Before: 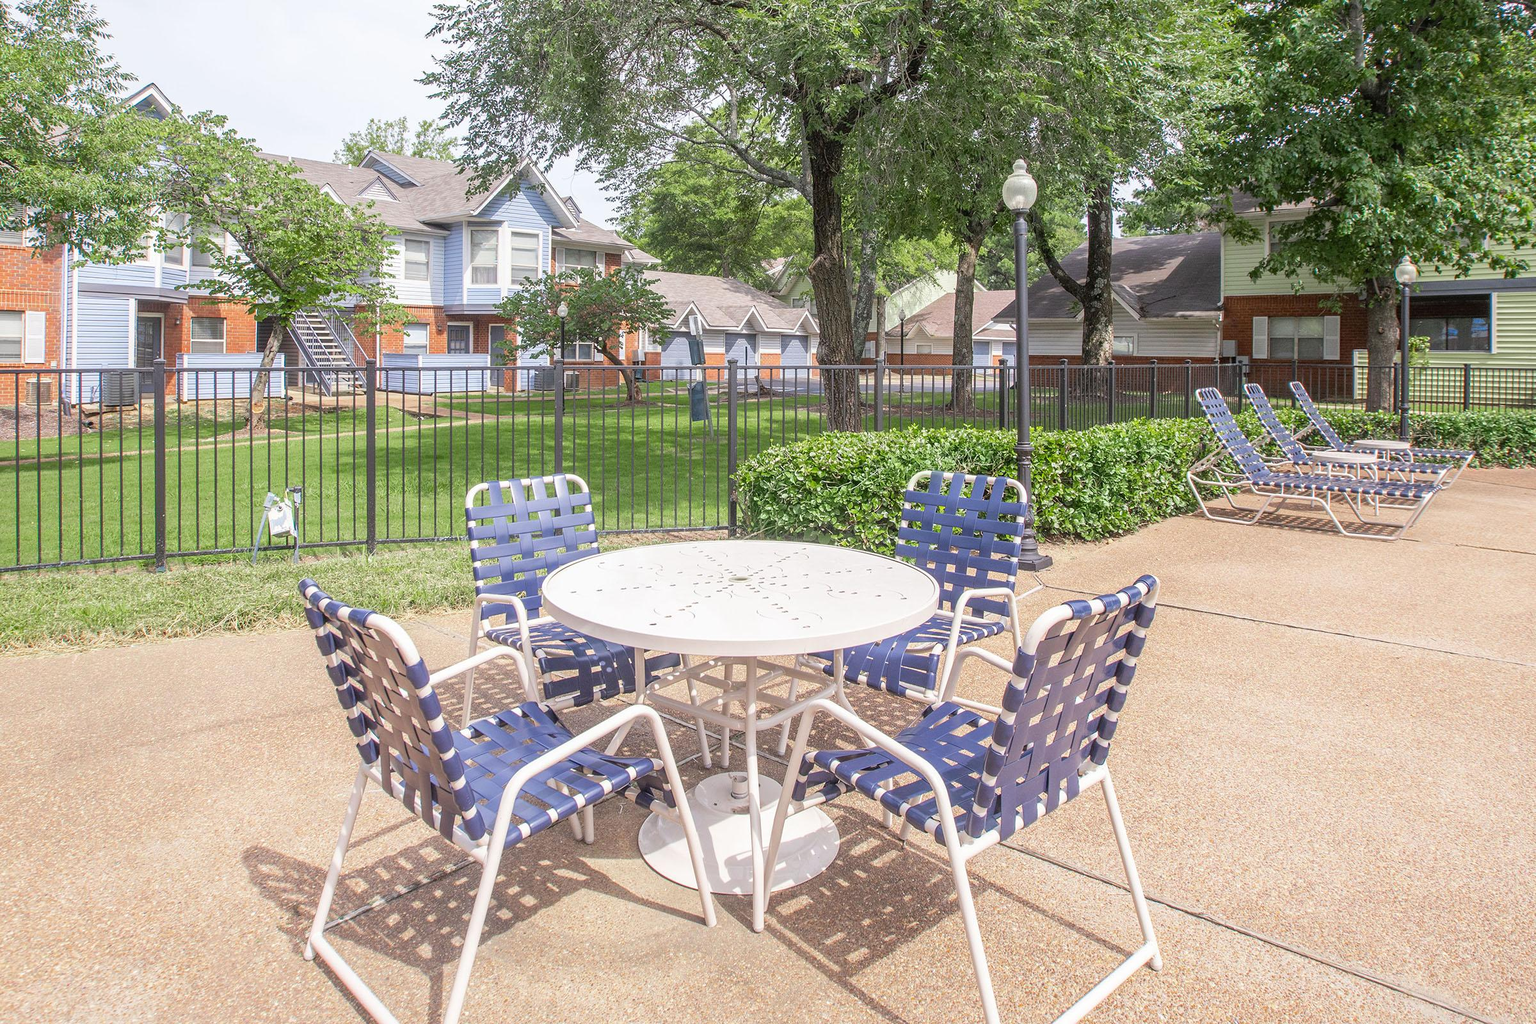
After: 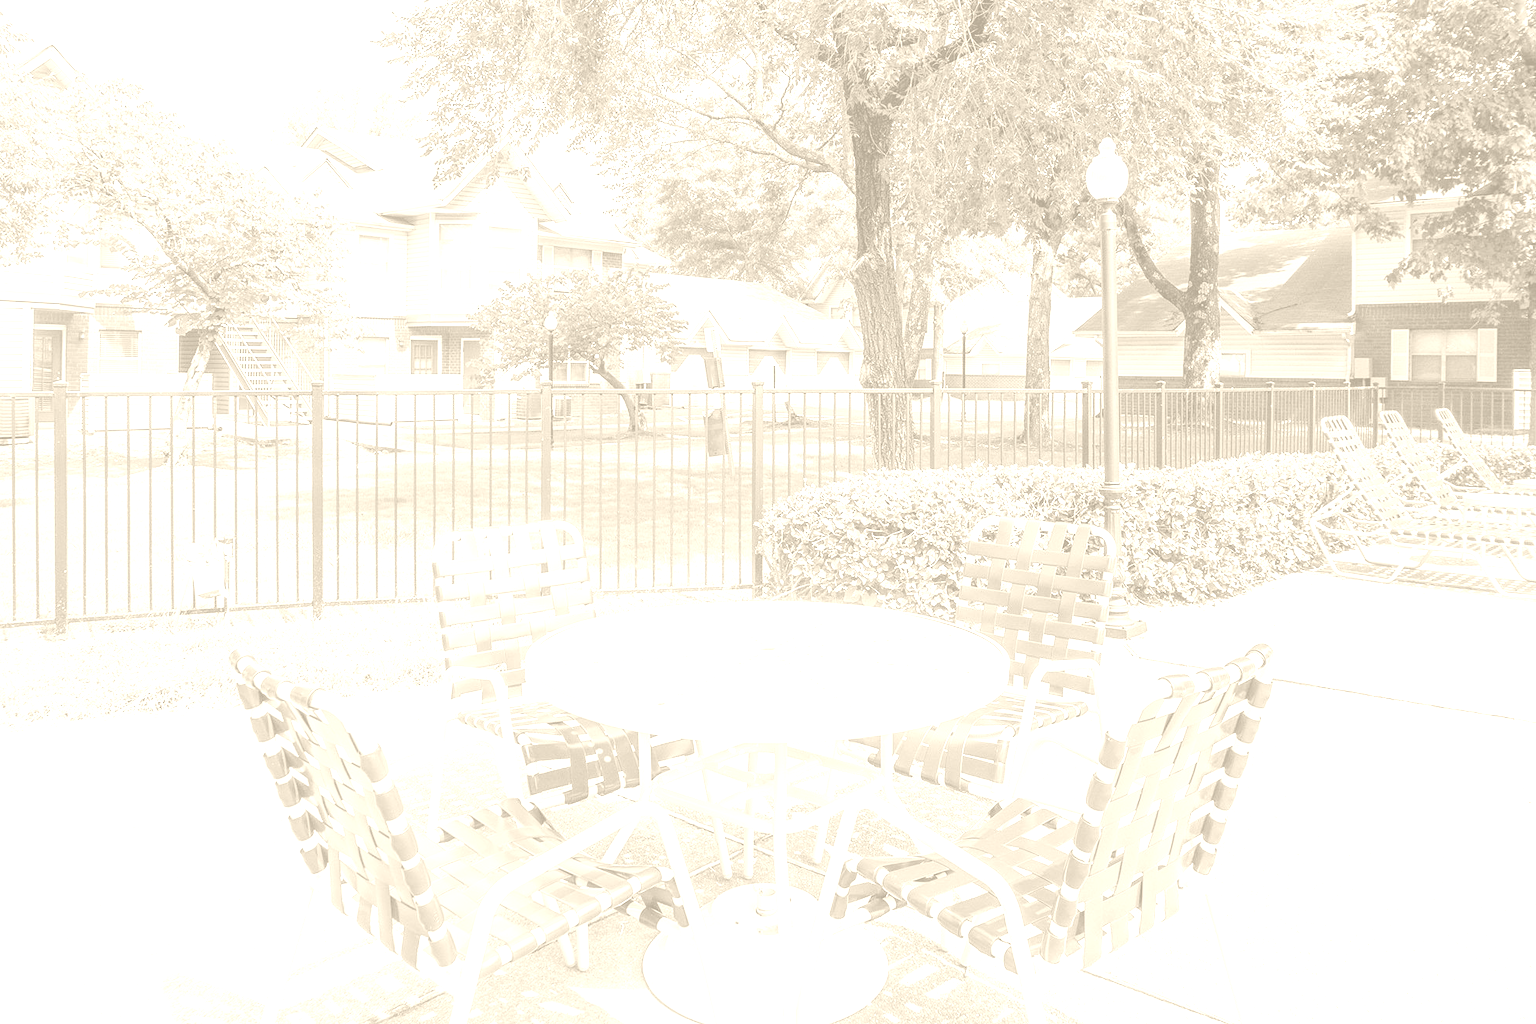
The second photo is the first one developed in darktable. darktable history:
contrast brightness saturation: contrast 0.04, saturation 0.07
color balance rgb: global vibrance 42.74%
crop and rotate: left 7.196%, top 4.574%, right 10.605%, bottom 13.178%
tone curve: curves: ch0 [(0, 0) (0.739, 0.837) (1, 1)]; ch1 [(0, 0) (0.226, 0.261) (0.383, 0.397) (0.462, 0.473) (0.498, 0.502) (0.521, 0.52) (0.578, 0.57) (1, 1)]; ch2 [(0, 0) (0.438, 0.456) (0.5, 0.5) (0.547, 0.557) (0.597, 0.58) (0.629, 0.603) (1, 1)], color space Lab, independent channels, preserve colors none
colorize: hue 36°, saturation 71%, lightness 80.79%
